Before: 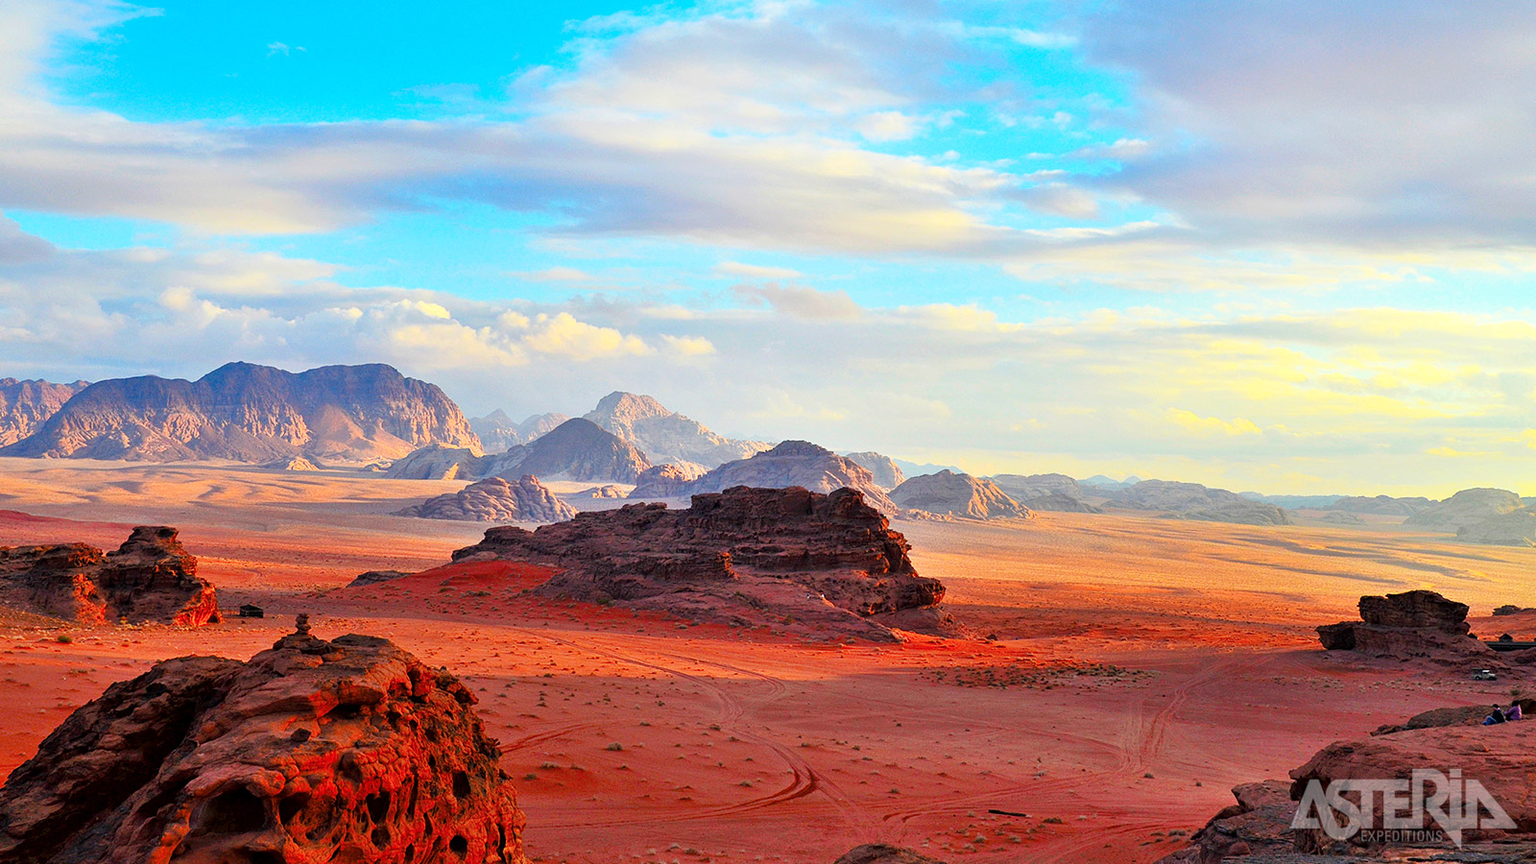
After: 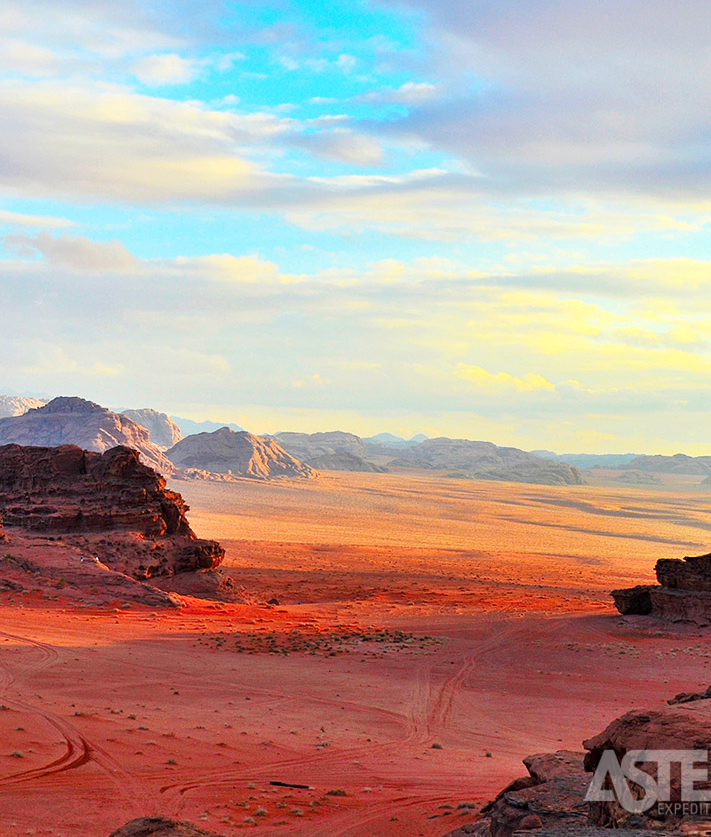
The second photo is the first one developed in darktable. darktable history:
crop: left 47.529%, top 6.956%, right 8.01%
